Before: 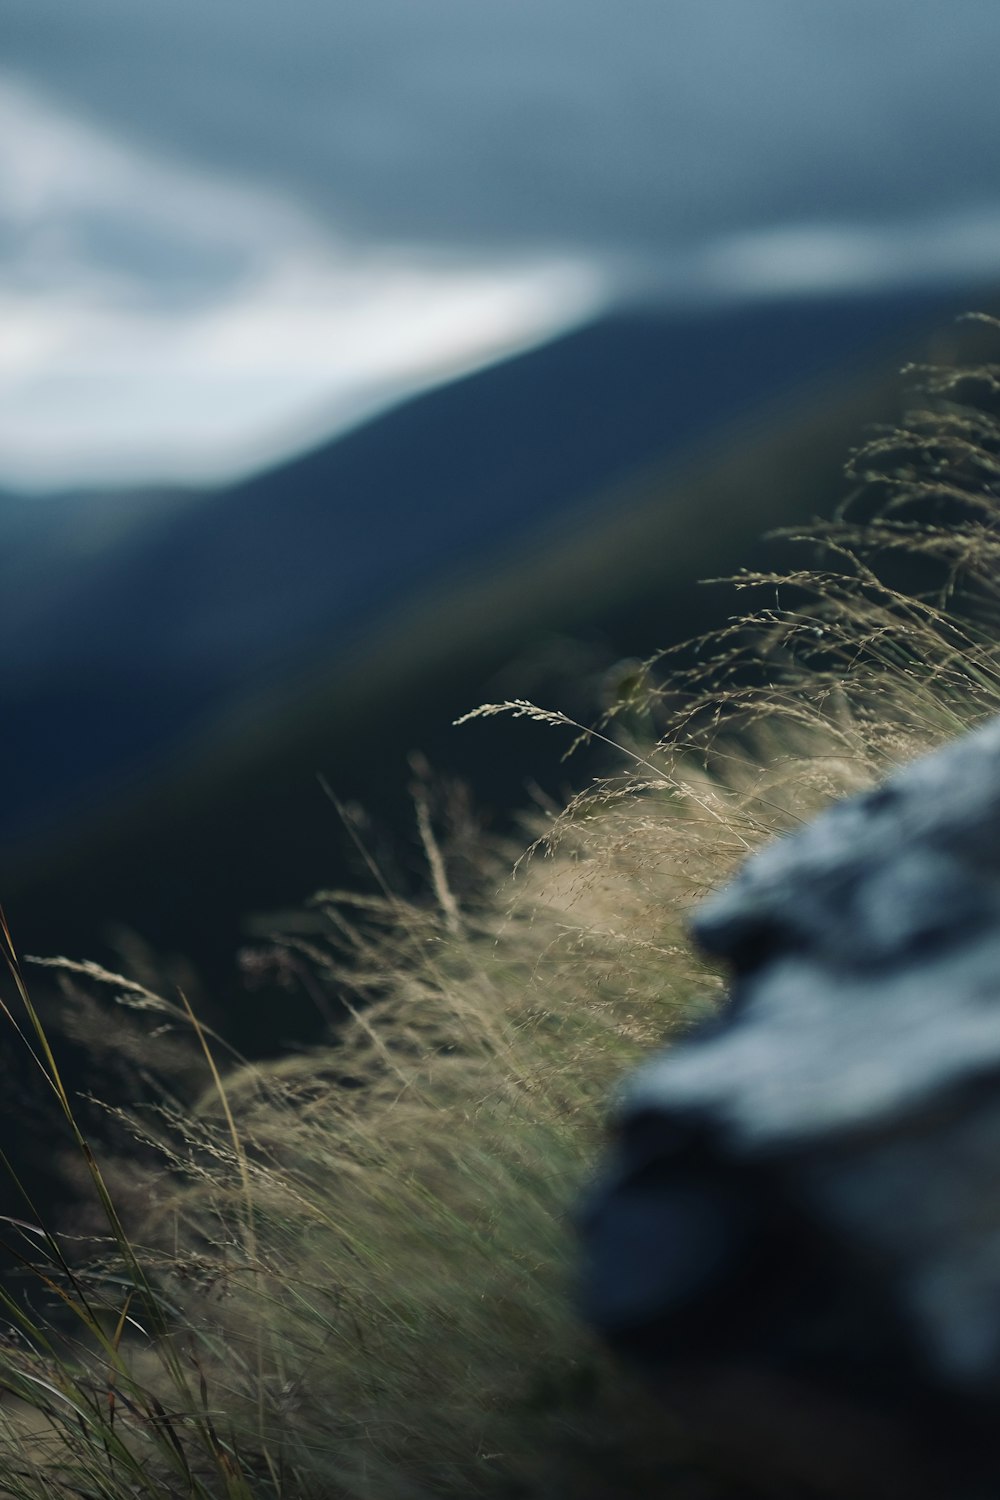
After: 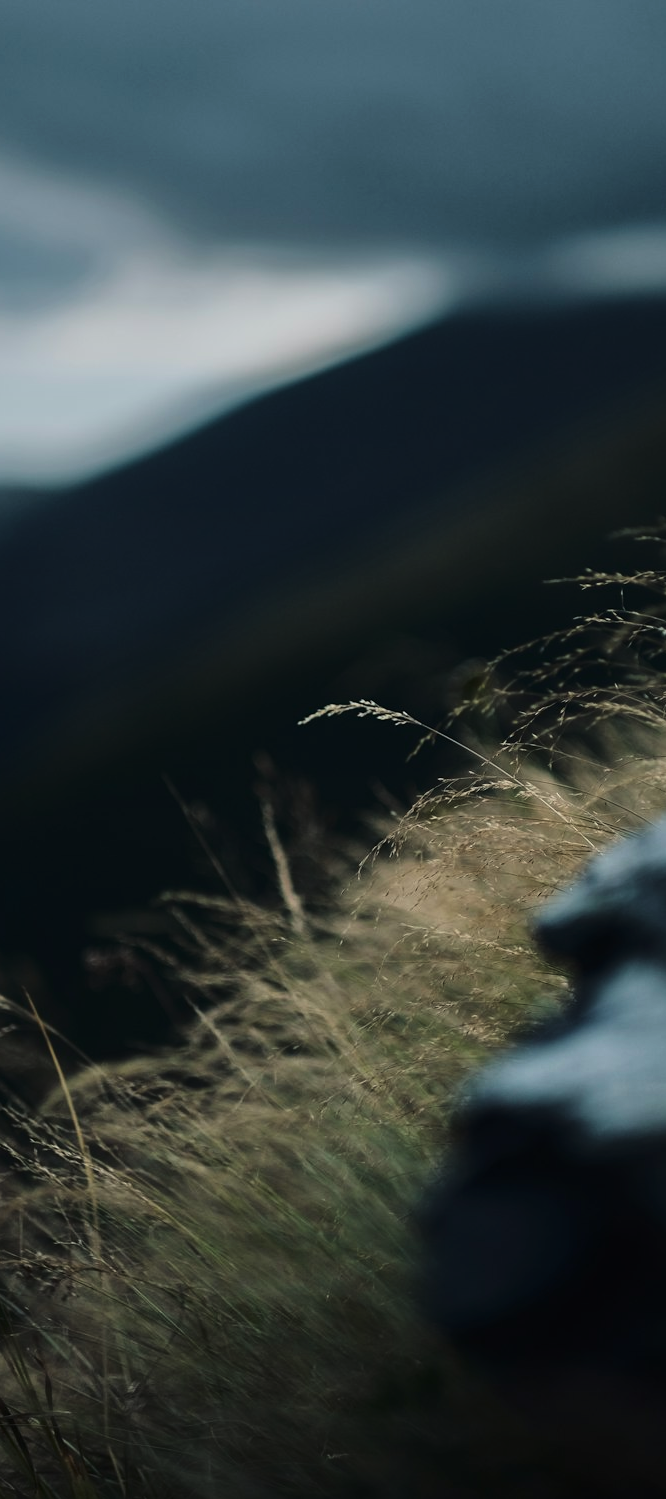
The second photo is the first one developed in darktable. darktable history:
graduated density: on, module defaults
crop and rotate: left 15.546%, right 17.787%
white balance: emerald 1
tone curve: curves: ch0 [(0.016, 0.011) (0.21, 0.113) (0.515, 0.476) (0.78, 0.795) (1, 0.981)], color space Lab, linked channels, preserve colors none
